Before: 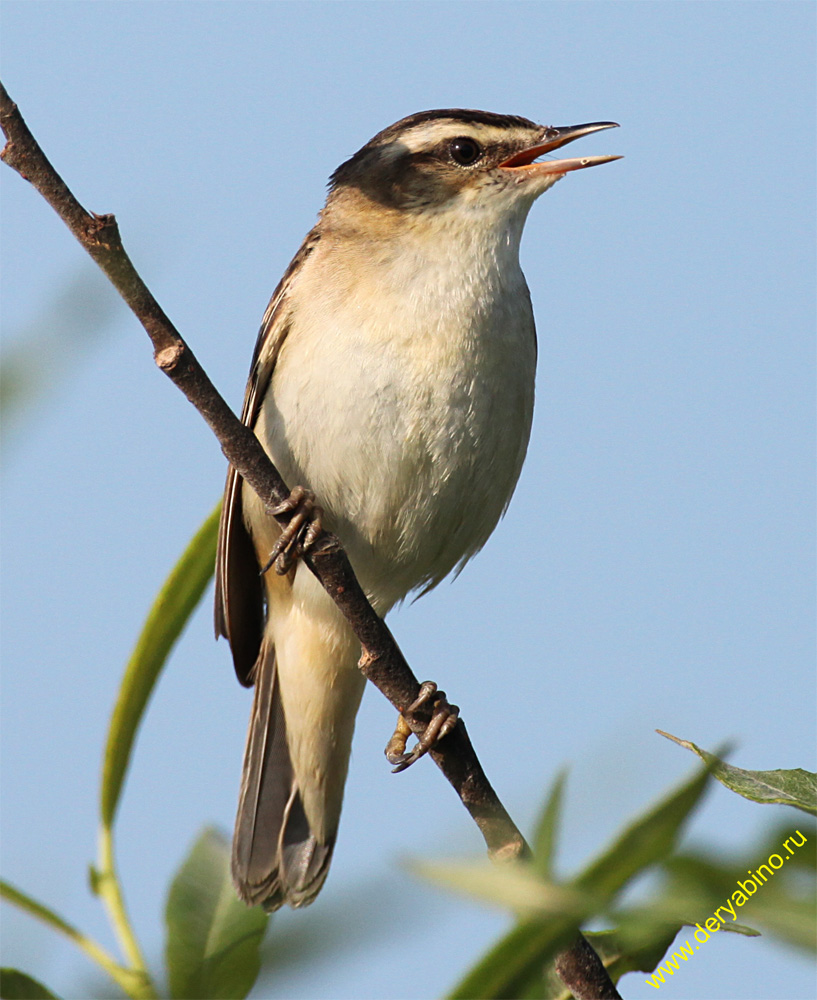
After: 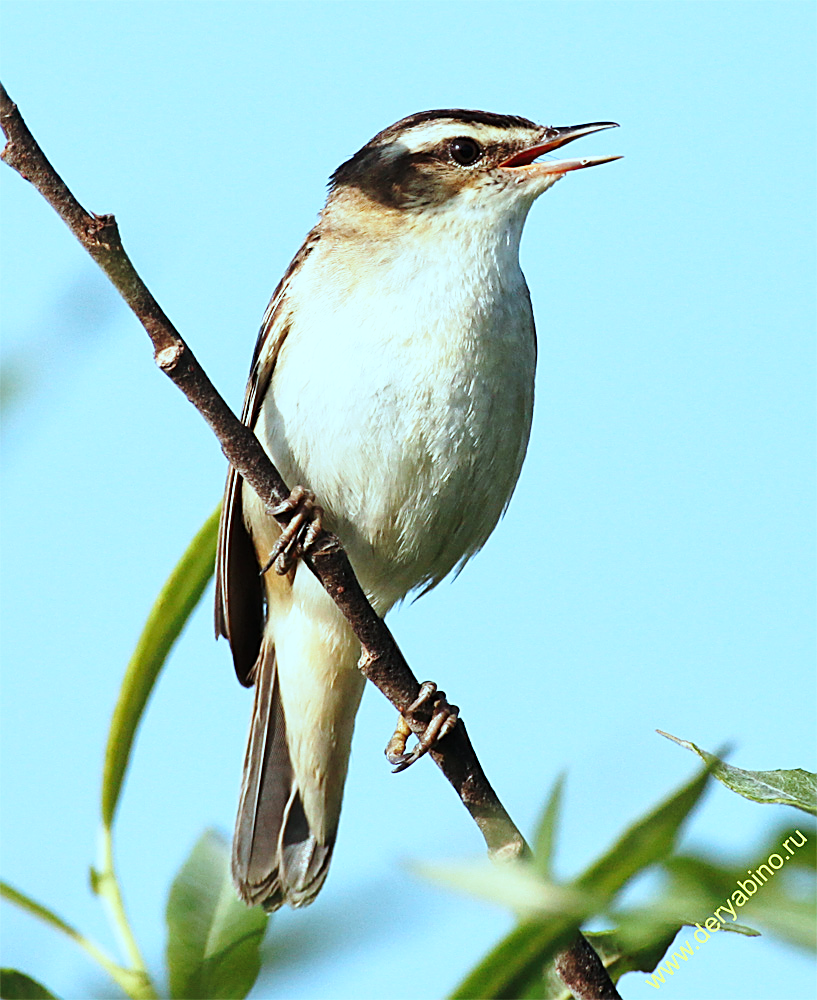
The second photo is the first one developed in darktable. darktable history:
color correction: highlights a* -11.72, highlights b* -14.94
base curve: curves: ch0 [(0, 0) (0.028, 0.03) (0.121, 0.232) (0.46, 0.748) (0.859, 0.968) (1, 1)], preserve colors none
local contrast: mode bilateral grid, contrast 20, coarseness 50, detail 119%, midtone range 0.2
sharpen: on, module defaults
